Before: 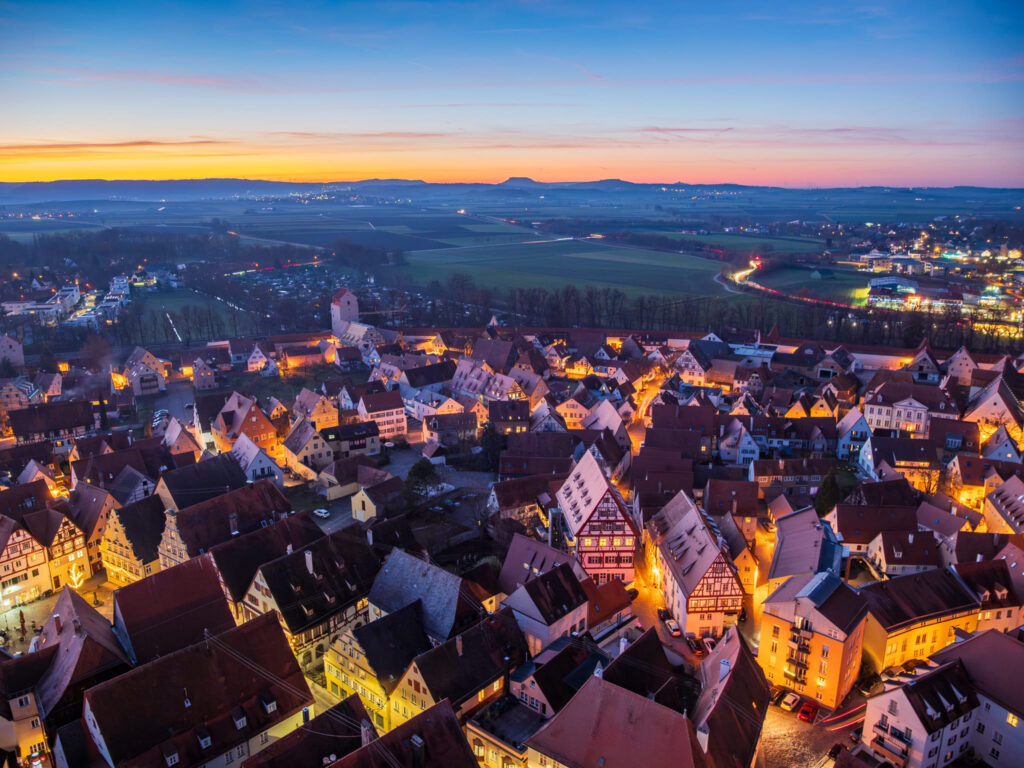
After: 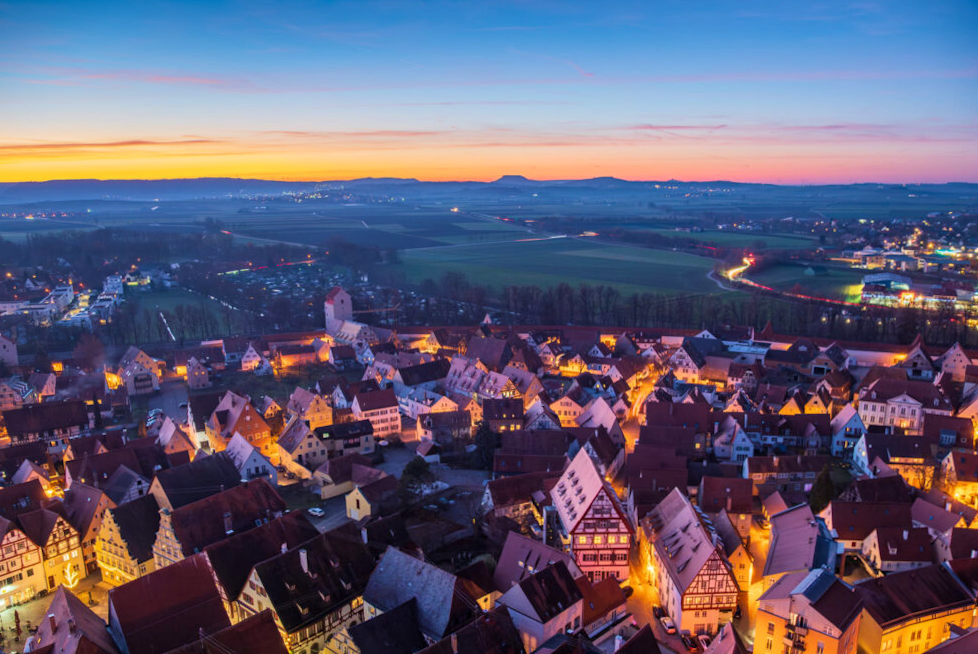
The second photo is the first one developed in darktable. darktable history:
crop and rotate: angle 0.231°, left 0.362%, right 3.573%, bottom 14.281%
velvia: on, module defaults
